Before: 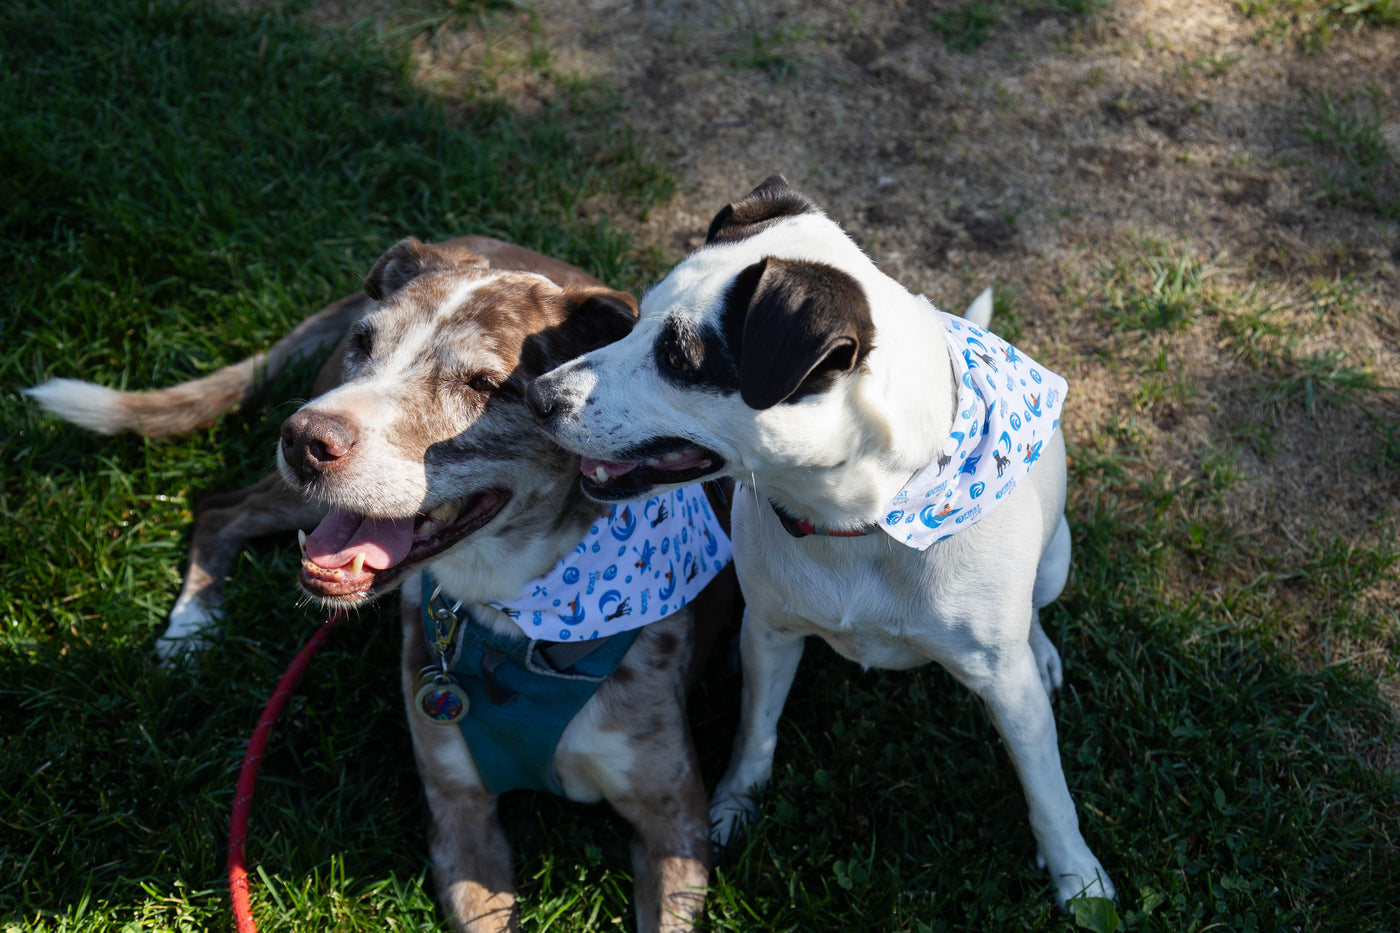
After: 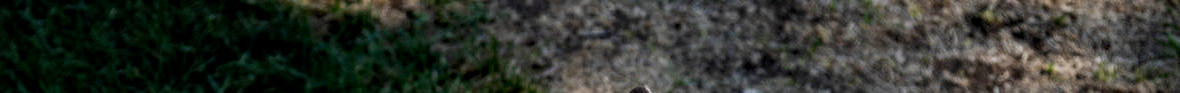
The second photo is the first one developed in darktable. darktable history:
shadows and highlights: shadows 4.1, highlights -17.6, soften with gaussian
crop and rotate: left 9.644%, top 9.491%, right 6.021%, bottom 80.509%
filmic rgb: black relative exposure -16 EV, white relative exposure 5.31 EV, hardness 5.9, contrast 1.25, preserve chrominance no, color science v5 (2021)
local contrast: highlights 59%, detail 145%
